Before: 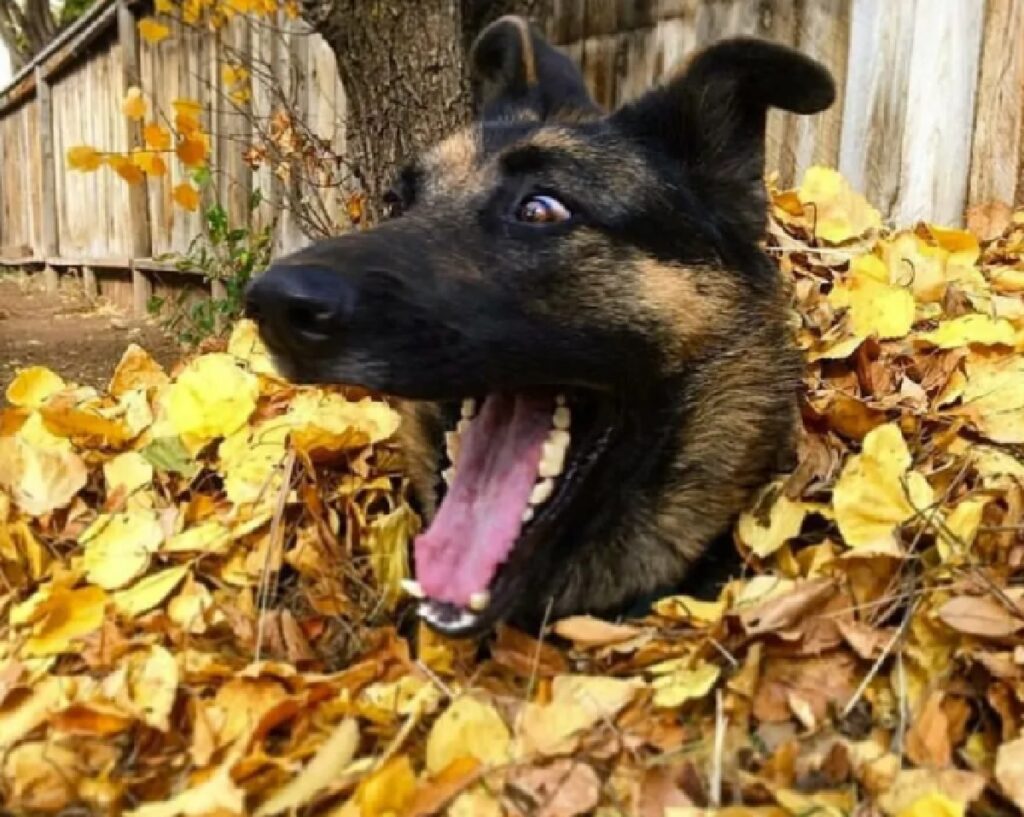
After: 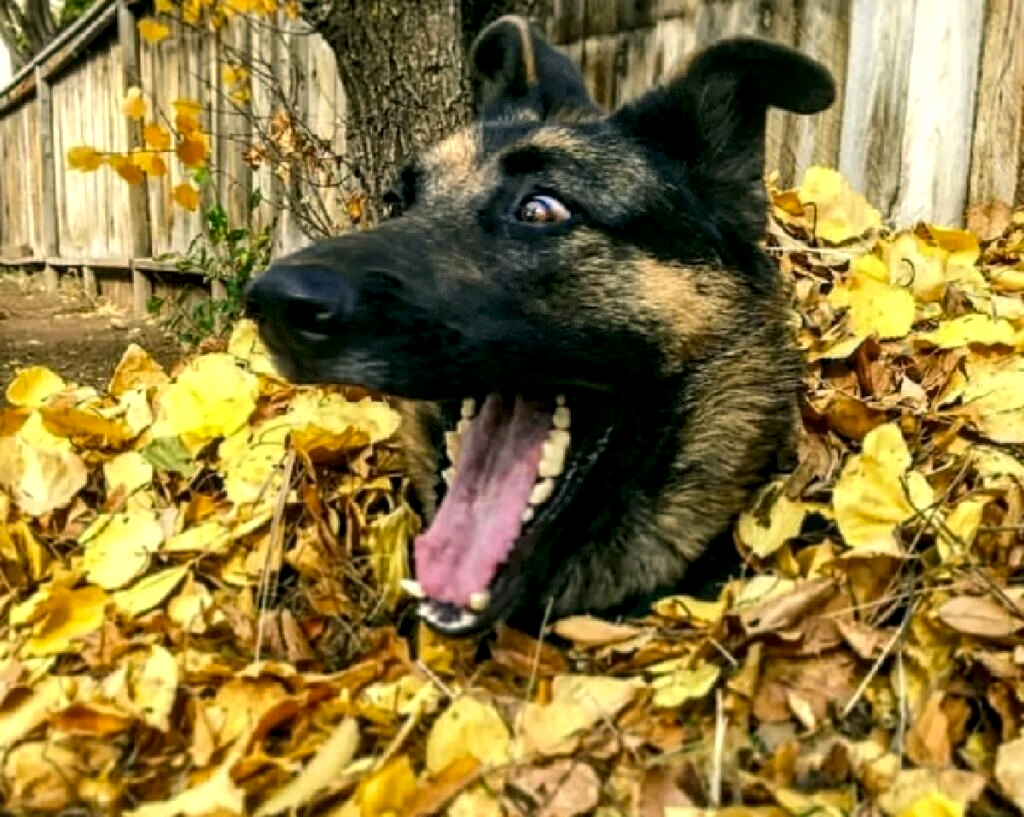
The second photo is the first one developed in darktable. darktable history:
color correction: highlights a* -0.427, highlights b* 9.54, shadows a* -8.76, shadows b* 0.701
local contrast: detail 150%
shadows and highlights: shadows 36.23, highlights -27.41, soften with gaussian
